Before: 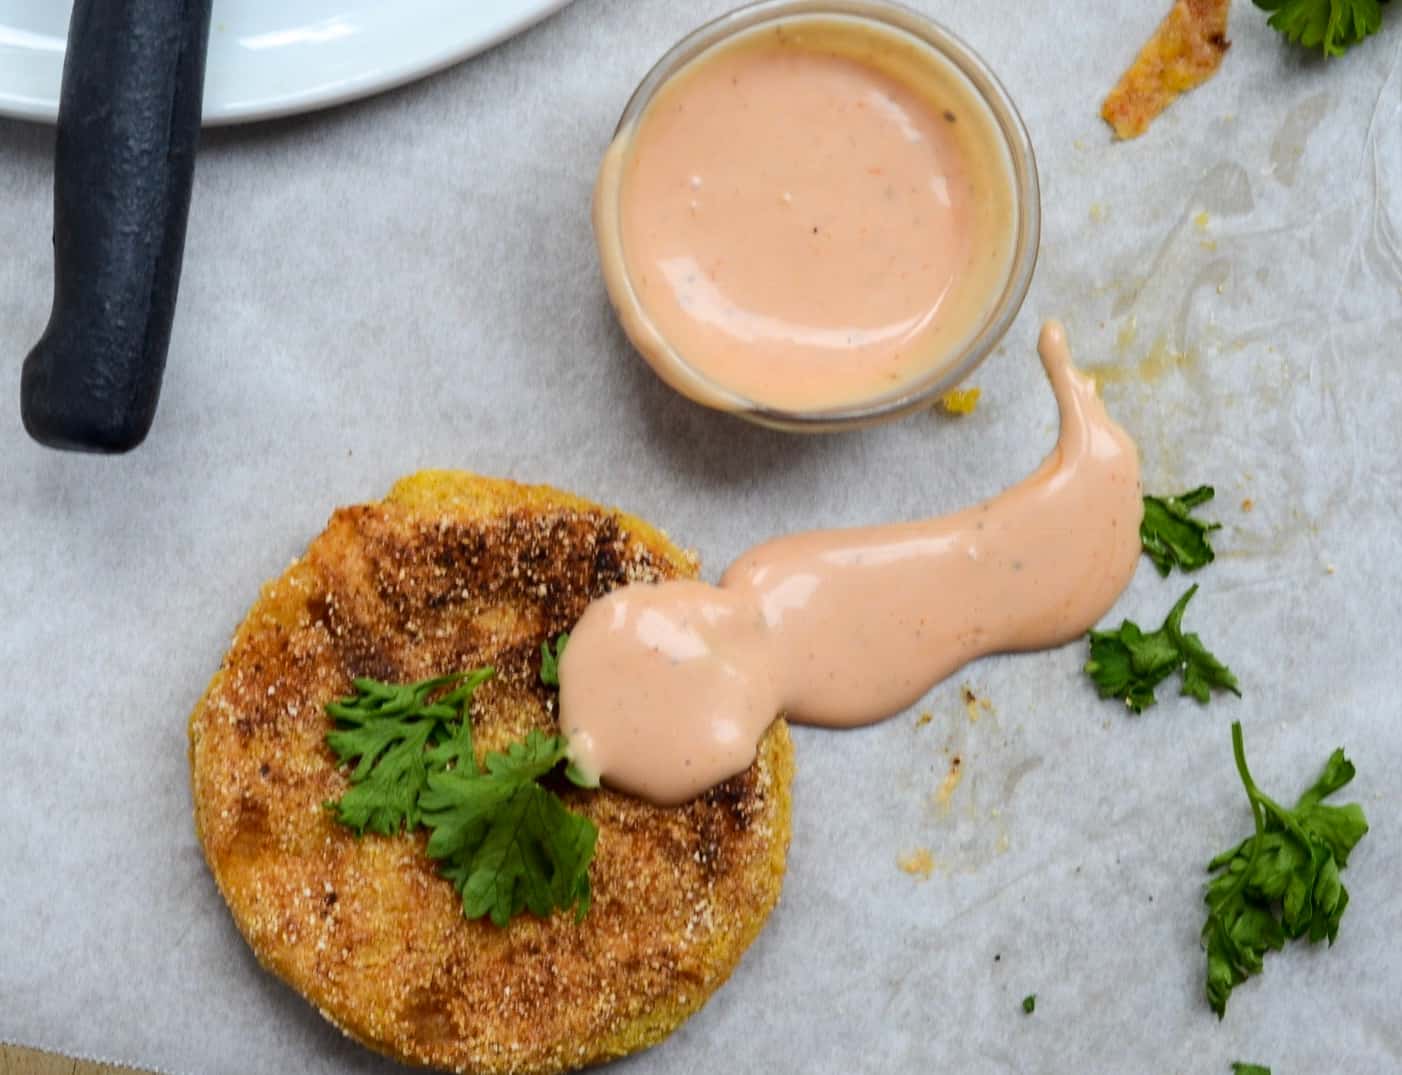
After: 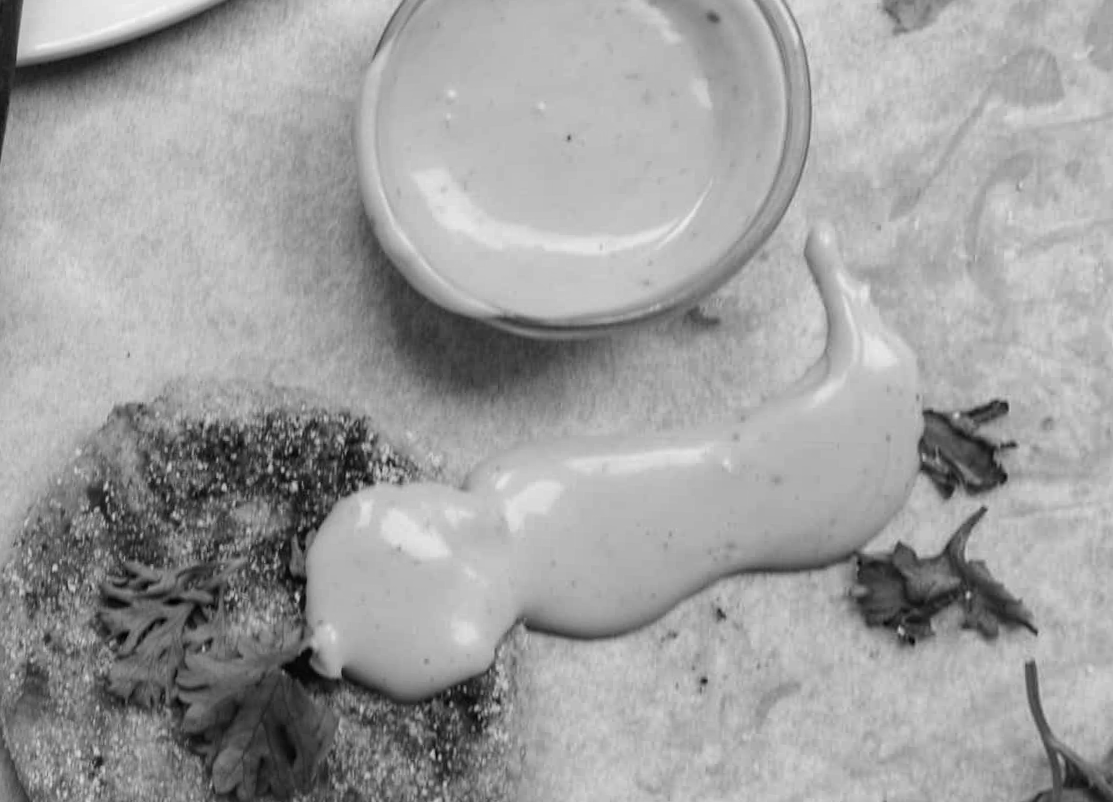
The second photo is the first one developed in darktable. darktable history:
color correction: highlights a* -1.43, highlights b* 10.12, shadows a* 0.395, shadows b* 19.35
monochrome: on, module defaults
haze removal: compatibility mode true, adaptive false
local contrast: detail 110%
rotate and perspective: rotation 1.69°, lens shift (vertical) -0.023, lens shift (horizontal) -0.291, crop left 0.025, crop right 0.988, crop top 0.092, crop bottom 0.842
white balance: emerald 1
contrast brightness saturation: saturation 0.5
crop: left 9.929%, top 3.475%, right 9.188%, bottom 9.529%
